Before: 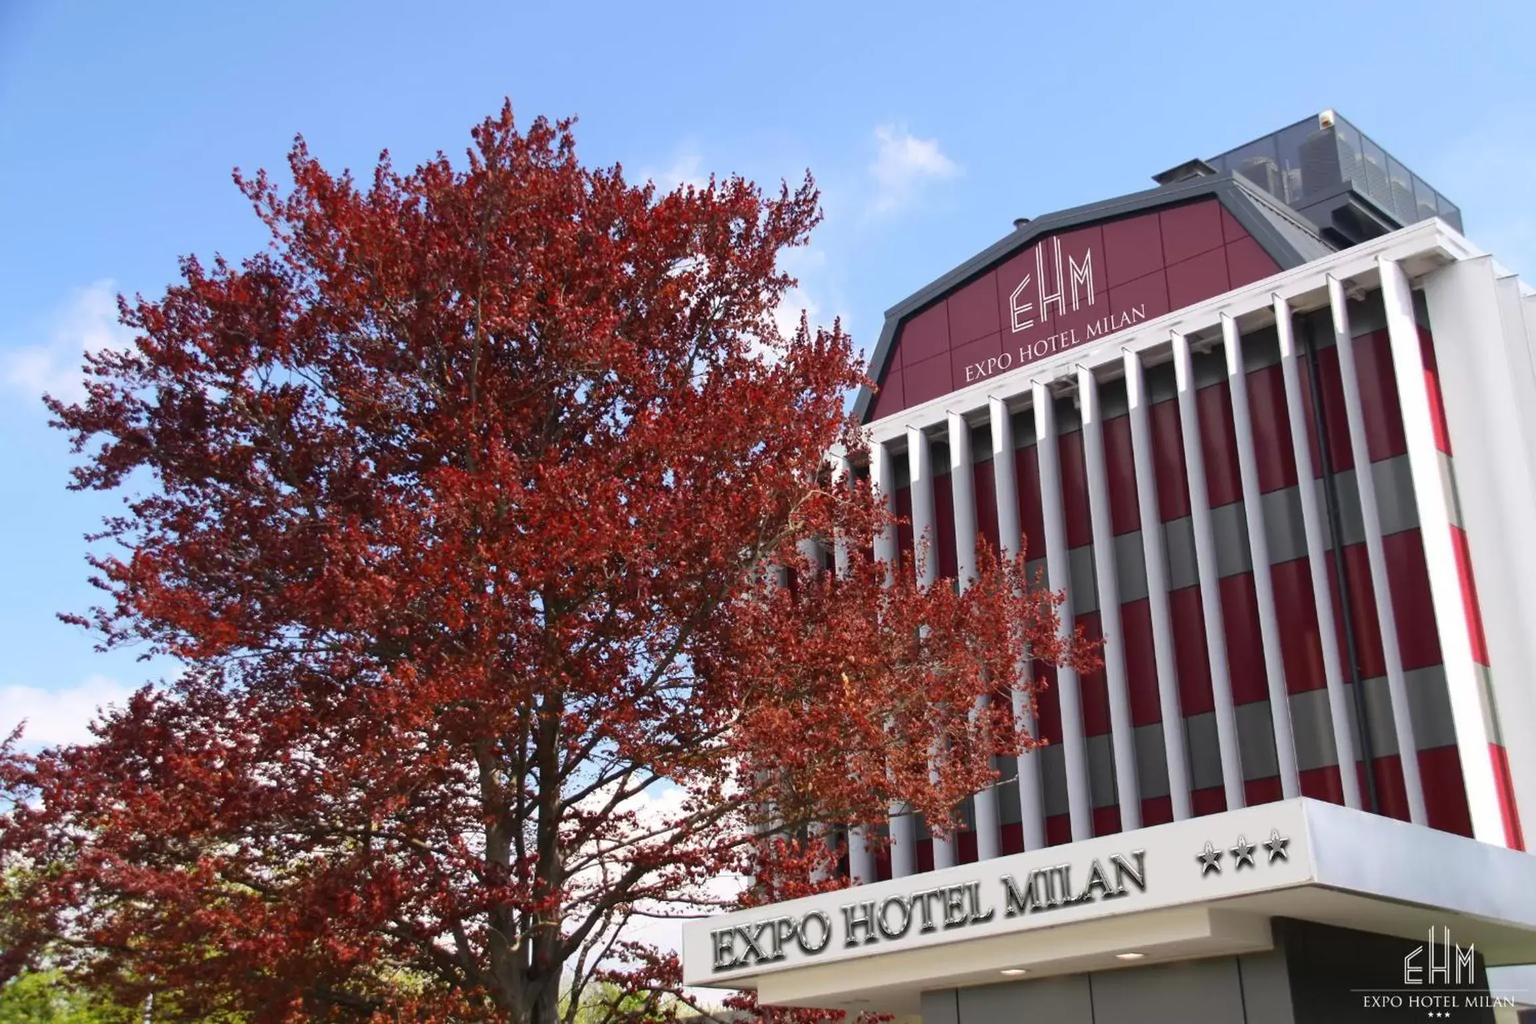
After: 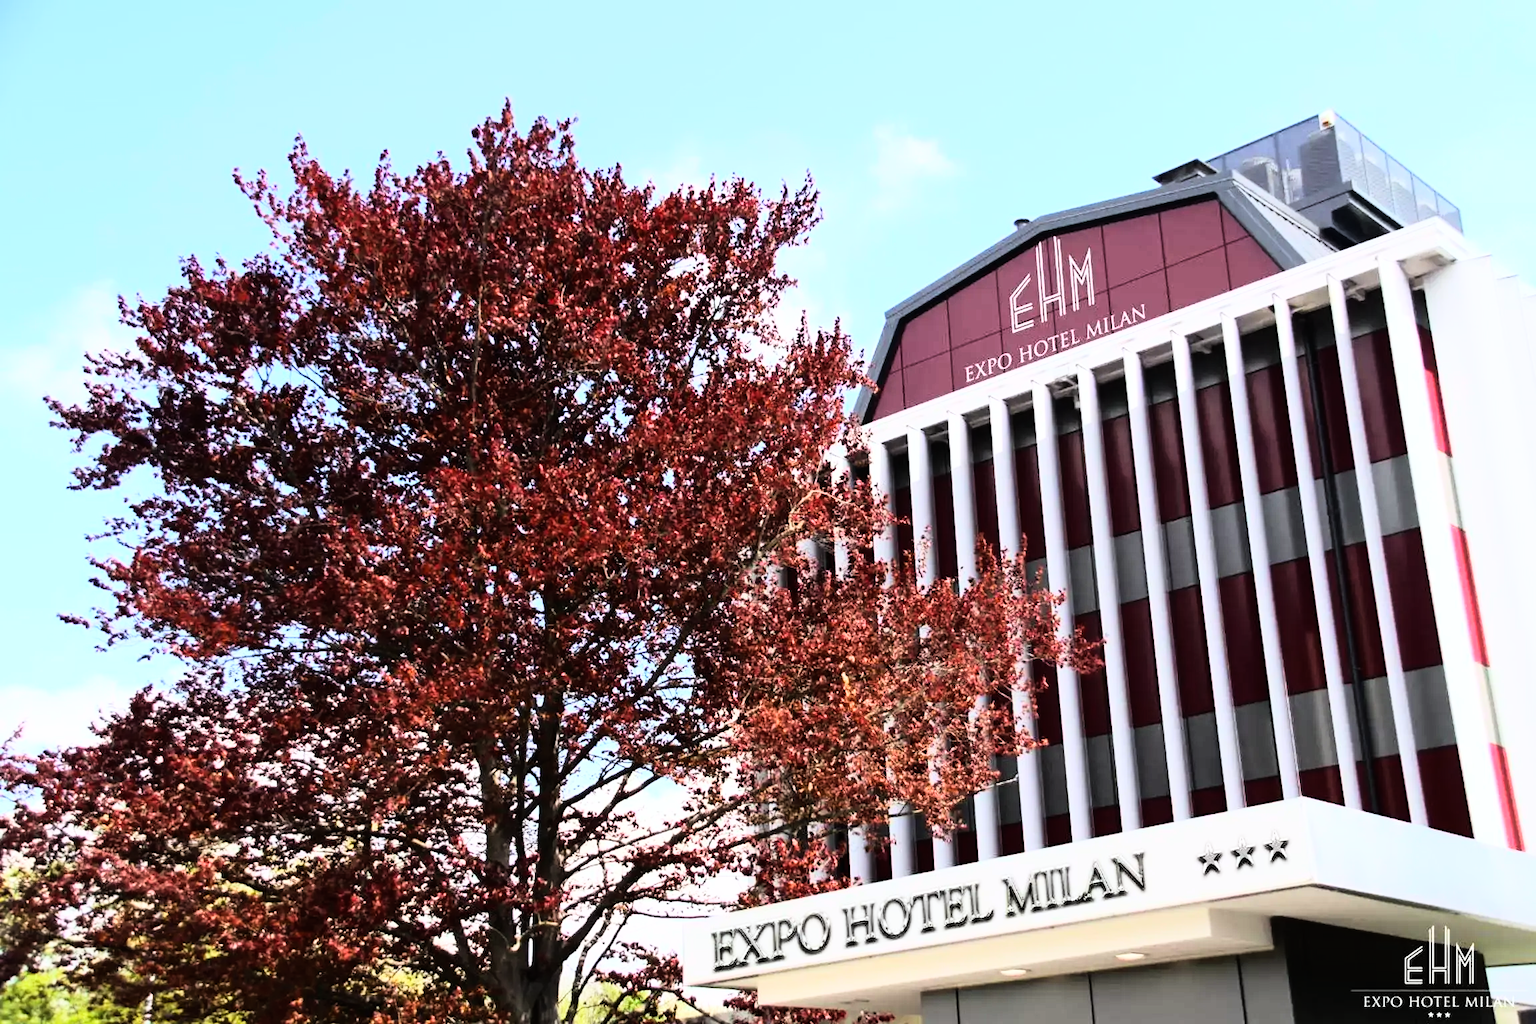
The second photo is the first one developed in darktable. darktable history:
white balance: red 0.986, blue 1.01
rgb curve: curves: ch0 [(0, 0) (0.21, 0.15) (0.24, 0.21) (0.5, 0.75) (0.75, 0.96) (0.89, 0.99) (1, 1)]; ch1 [(0, 0.02) (0.21, 0.13) (0.25, 0.2) (0.5, 0.67) (0.75, 0.9) (0.89, 0.97) (1, 1)]; ch2 [(0, 0.02) (0.21, 0.13) (0.25, 0.2) (0.5, 0.67) (0.75, 0.9) (0.89, 0.97) (1, 1)], compensate middle gray true
